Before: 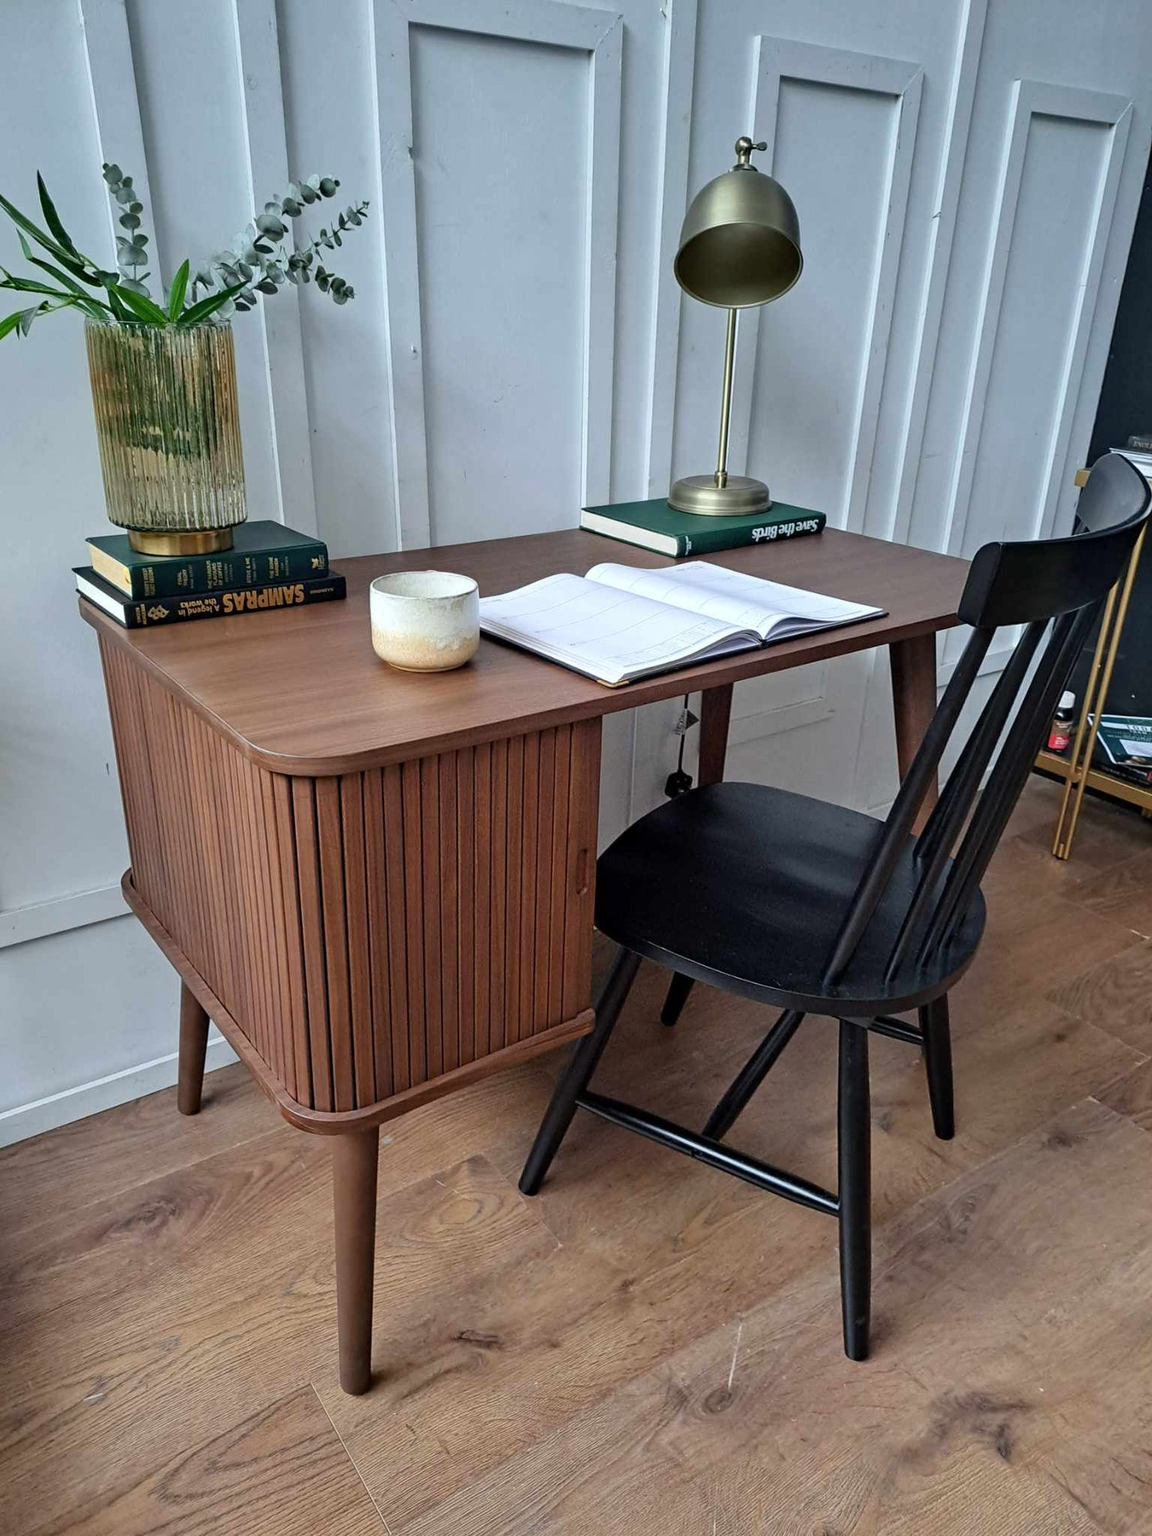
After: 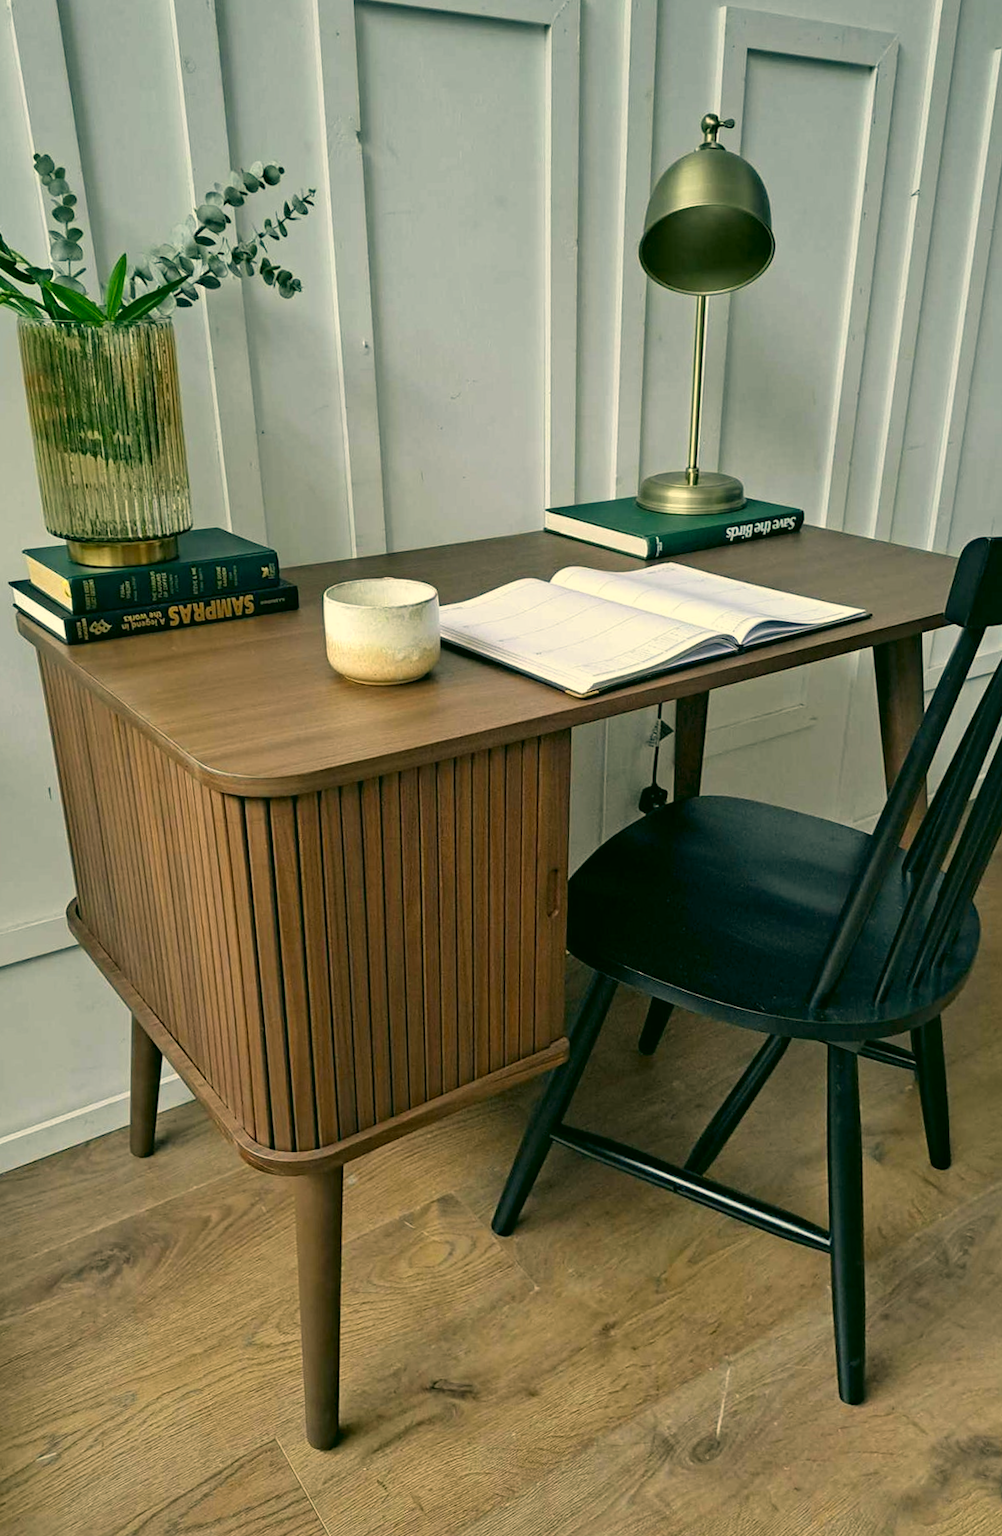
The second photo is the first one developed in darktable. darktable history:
crop and rotate: angle 1°, left 4.281%, top 0.642%, right 11.383%, bottom 2.486%
color correction: highlights a* 5.3, highlights b* 24.26, shadows a* -15.58, shadows b* 4.02
